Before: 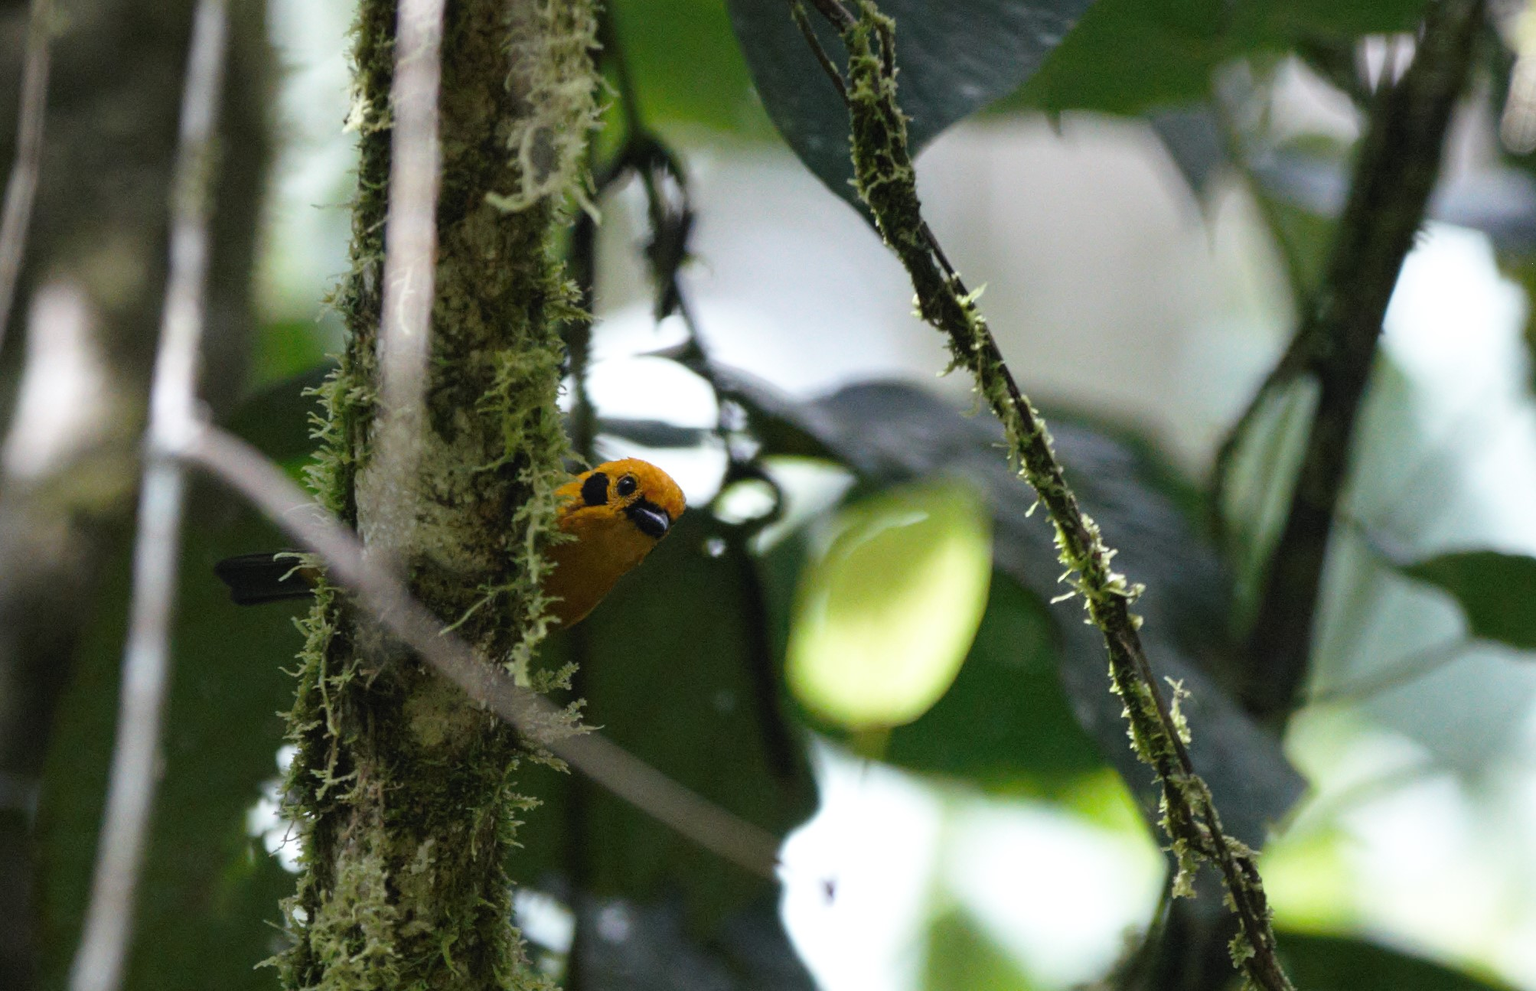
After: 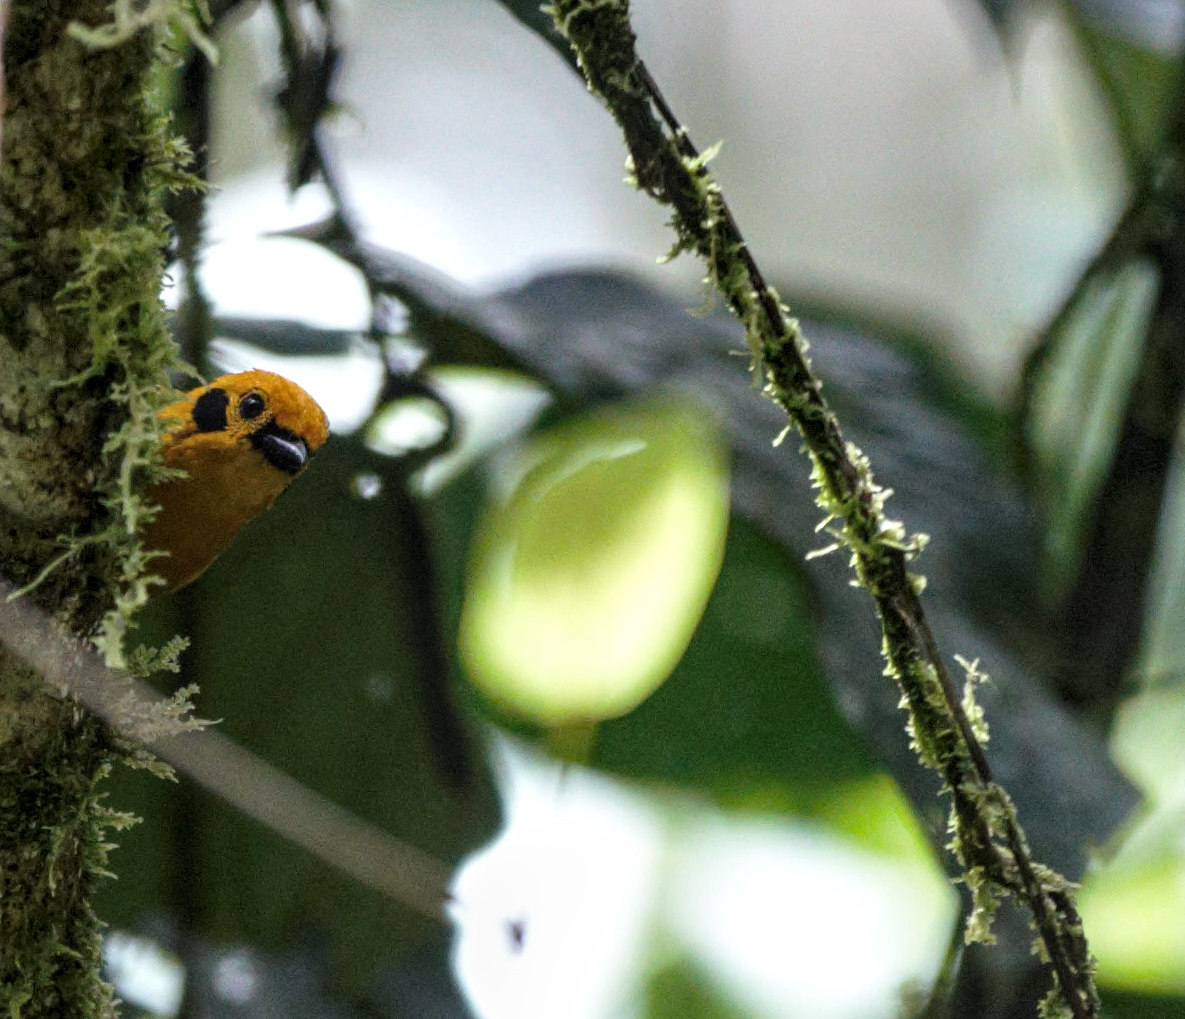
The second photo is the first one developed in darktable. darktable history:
crop and rotate: left 28.256%, top 17.734%, right 12.656%, bottom 3.573%
local contrast: highlights 61%, detail 143%, midtone range 0.428
